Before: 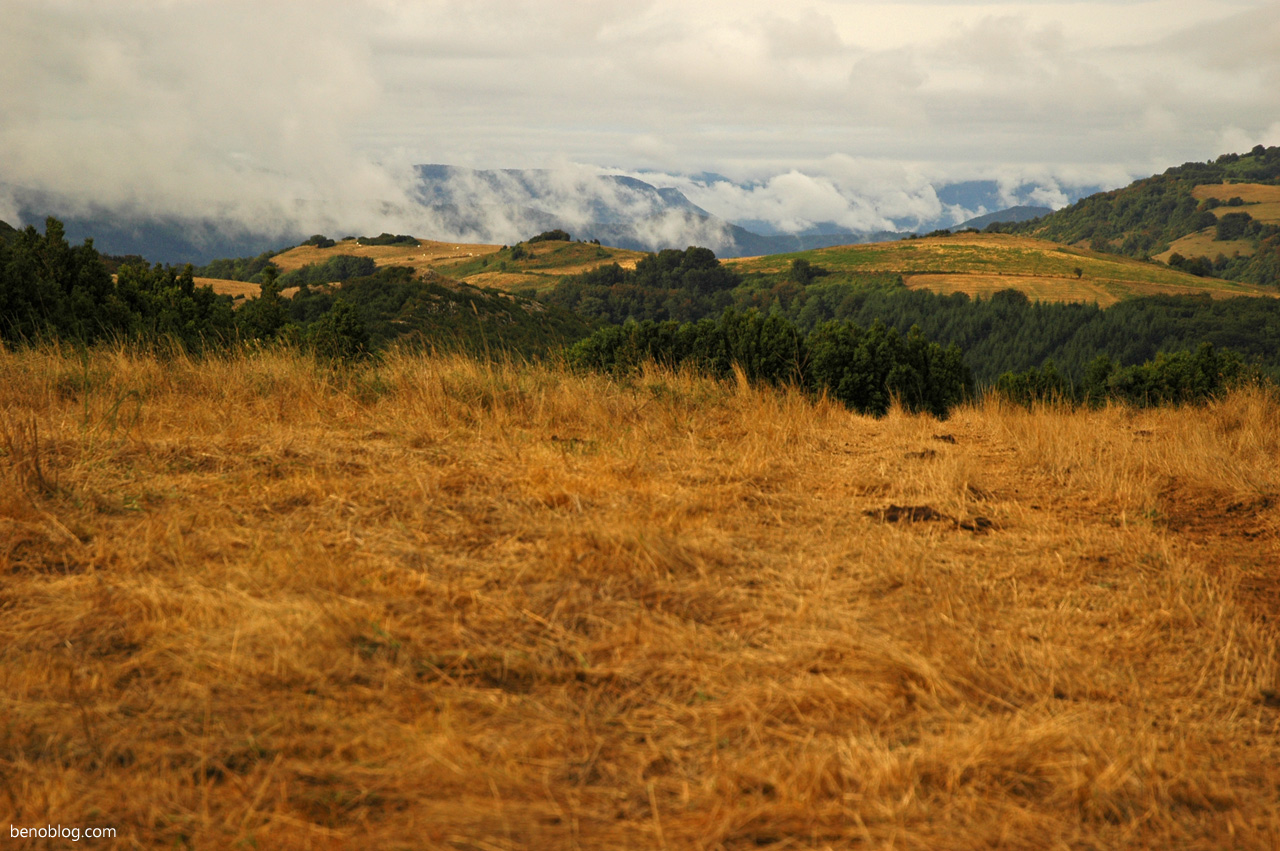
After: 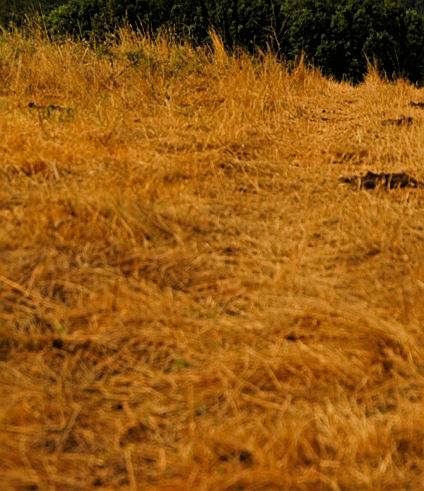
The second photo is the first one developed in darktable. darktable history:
sharpen: on, module defaults
filmic rgb: black relative exposure -7.65 EV, white relative exposure 4.56 EV, hardness 3.61, contrast 1.05
color correction: saturation 1.1
crop: left 40.878%, top 39.176%, right 25.993%, bottom 3.081%
